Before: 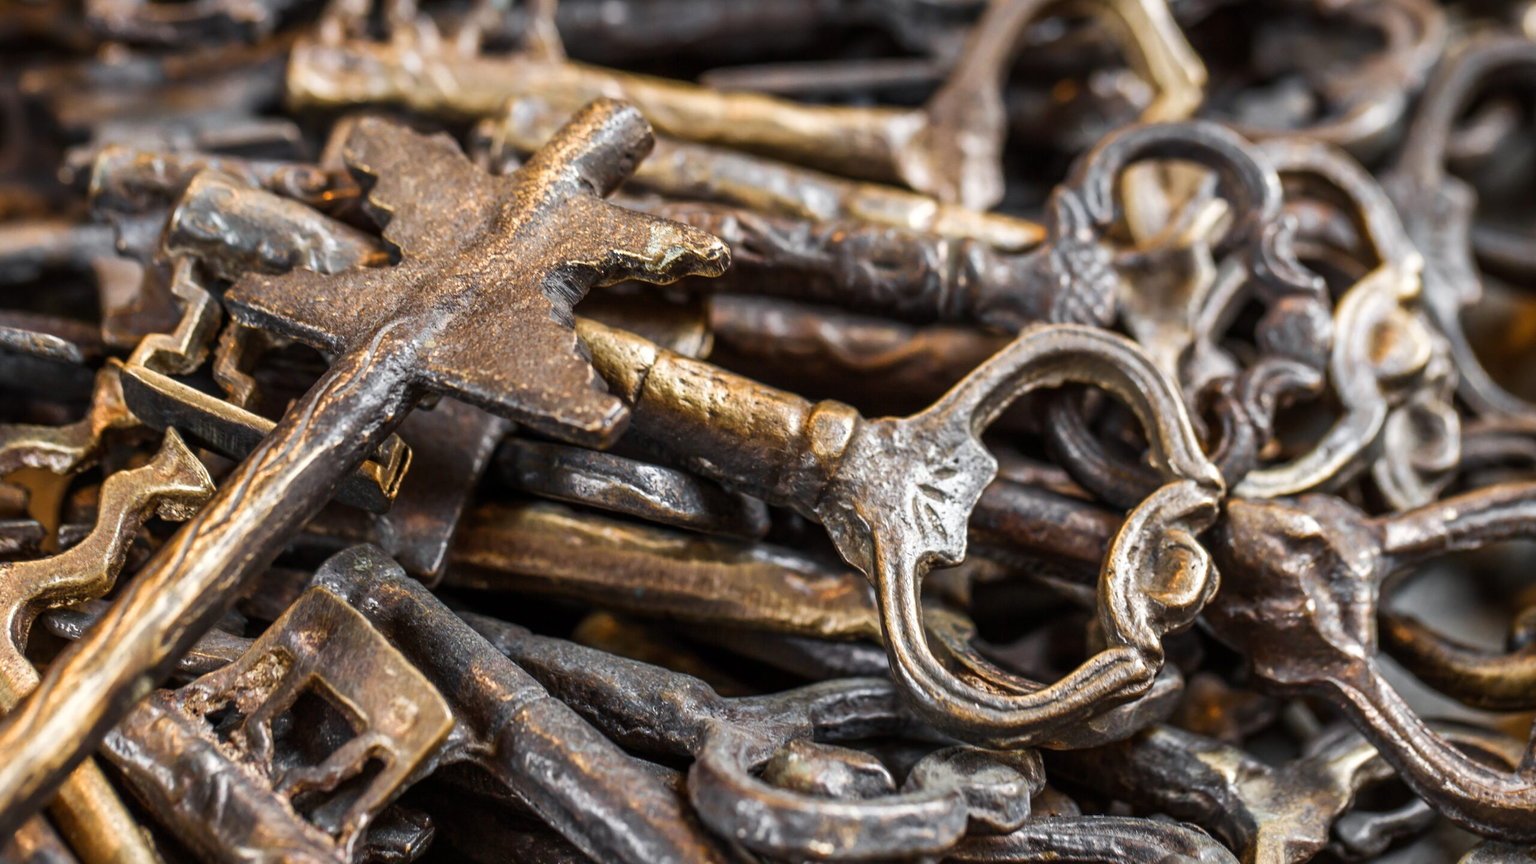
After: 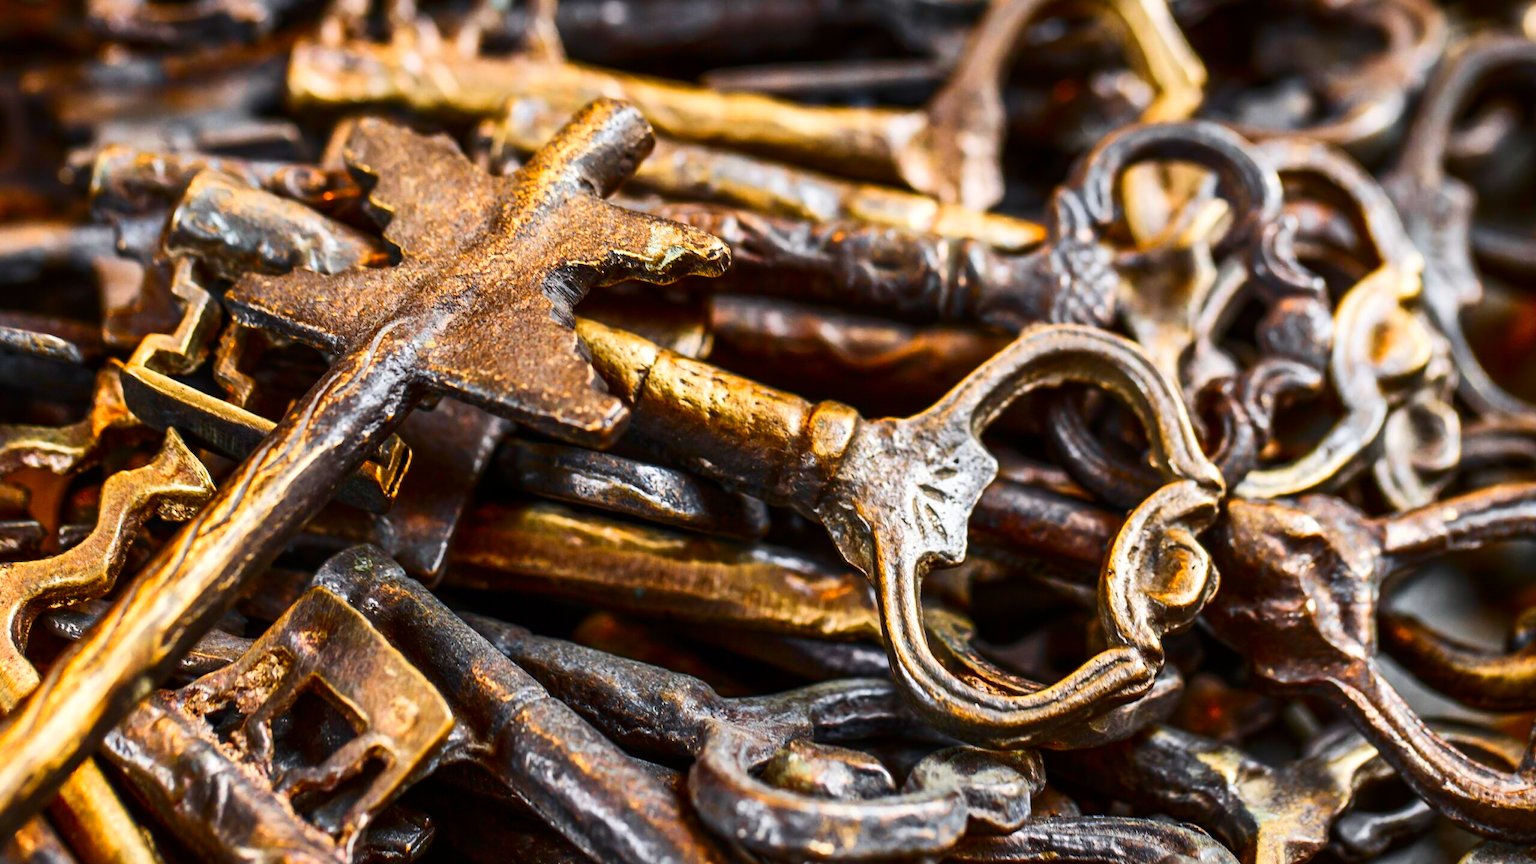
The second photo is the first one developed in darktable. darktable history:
contrast brightness saturation: contrast 0.262, brightness 0.021, saturation 0.857
